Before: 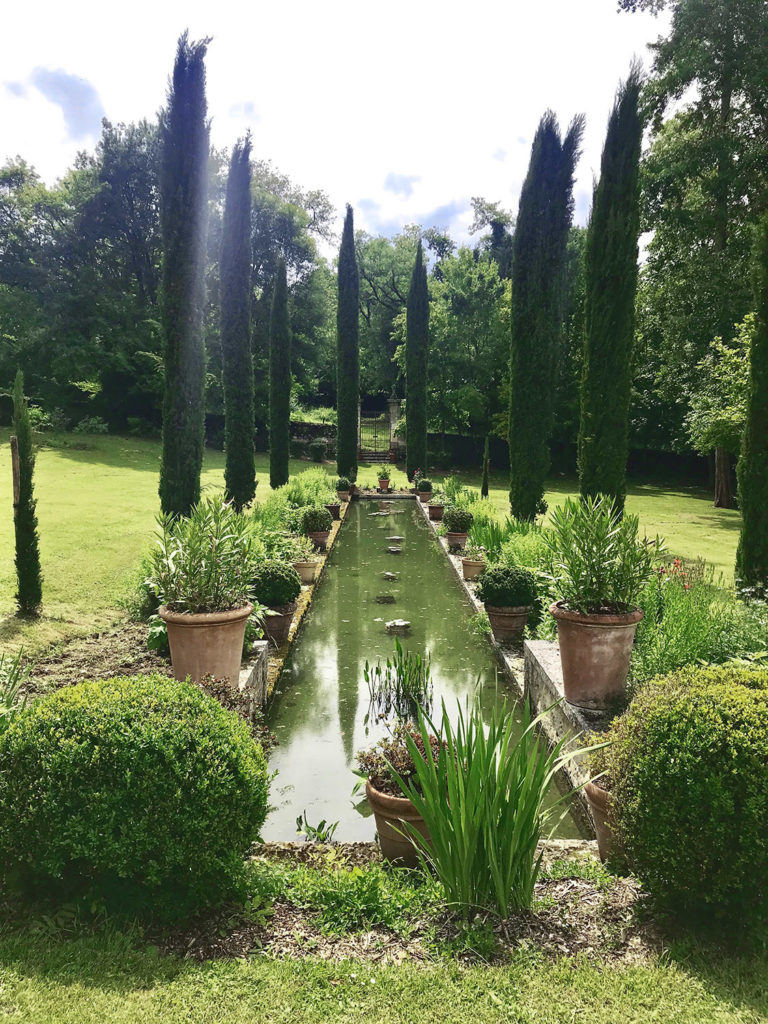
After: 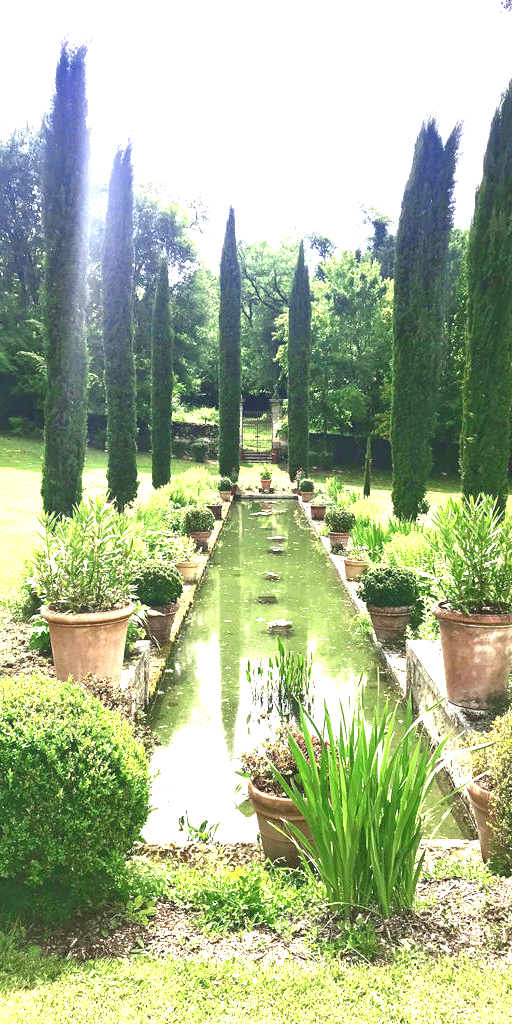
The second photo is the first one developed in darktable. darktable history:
exposure: black level correction 0.001, exposure 1.736 EV, compensate highlight preservation false
crop: left 15.425%, right 17.799%
